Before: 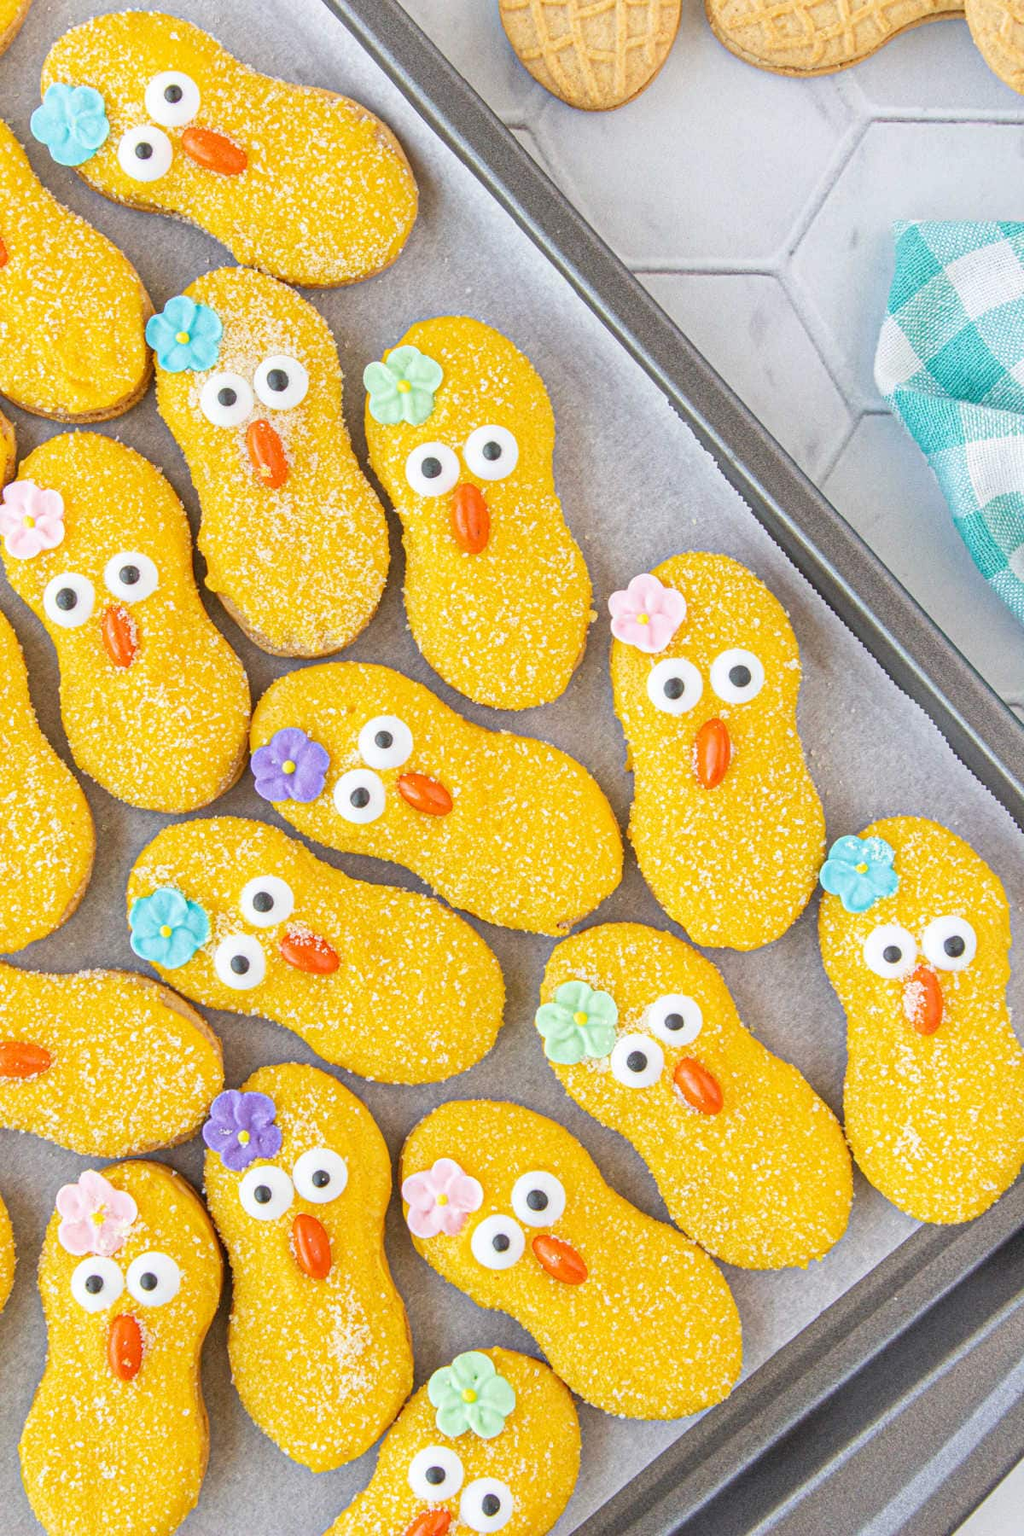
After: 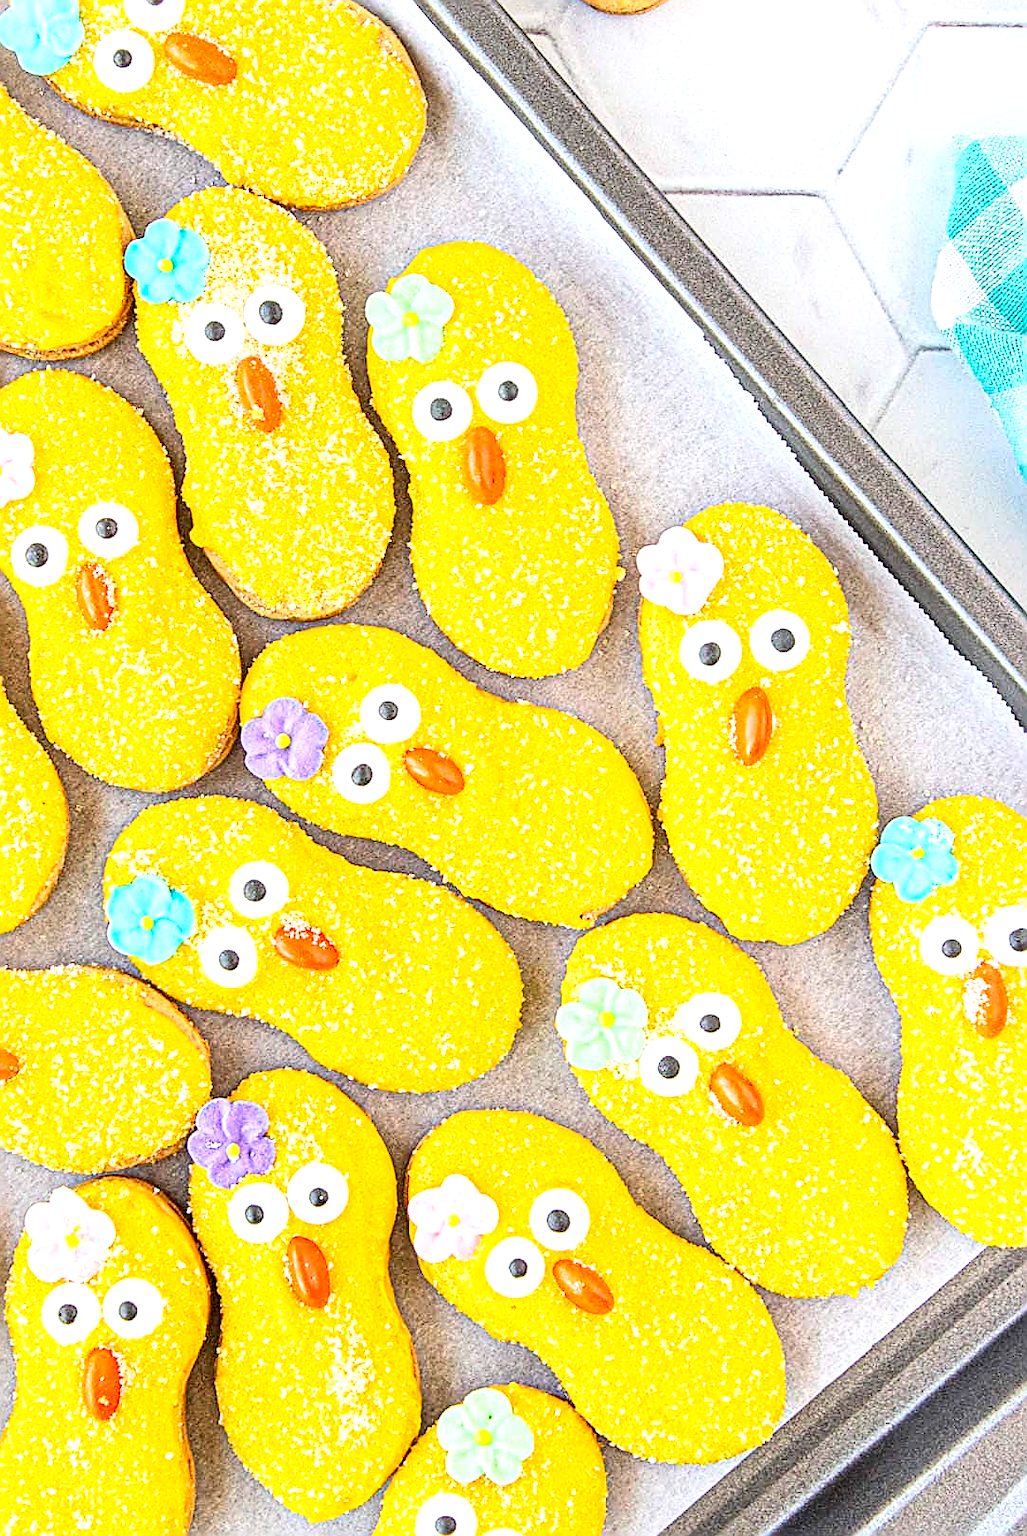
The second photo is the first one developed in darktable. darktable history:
sharpen: radius 1.673, amount 1.285
crop: left 3.307%, top 6.393%, right 6.028%, bottom 3.286%
exposure: exposure 0.569 EV, compensate highlight preservation false
local contrast: detail 134%, midtone range 0.749
contrast brightness saturation: contrast 0.204, brightness 0.156, saturation 0.223
